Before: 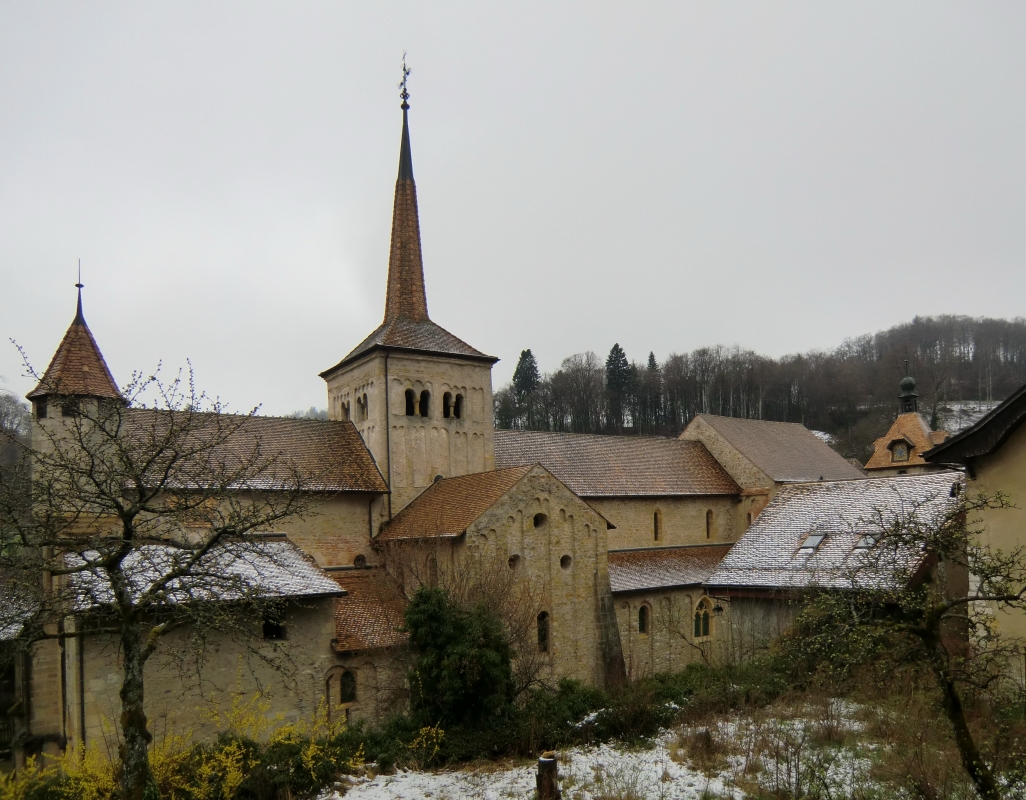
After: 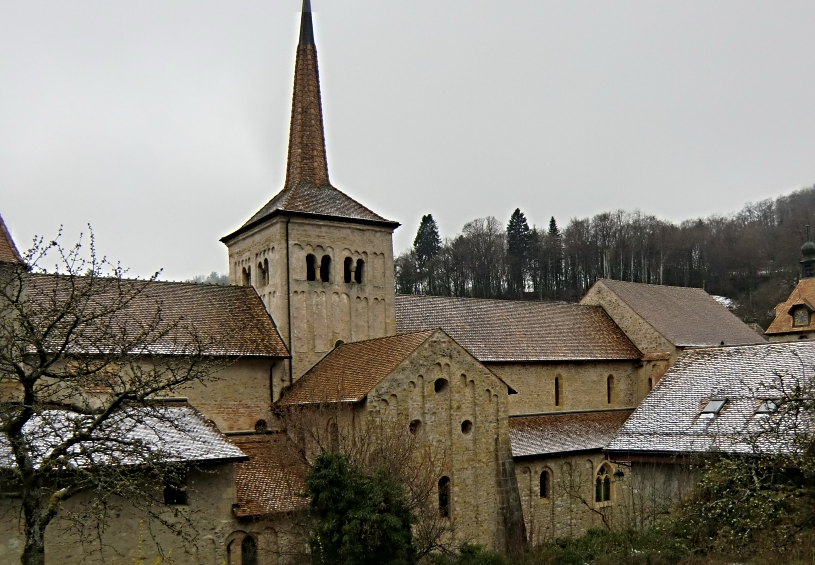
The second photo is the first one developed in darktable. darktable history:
sharpen: radius 4.883
crop: left 9.712%, top 16.928%, right 10.845%, bottom 12.332%
